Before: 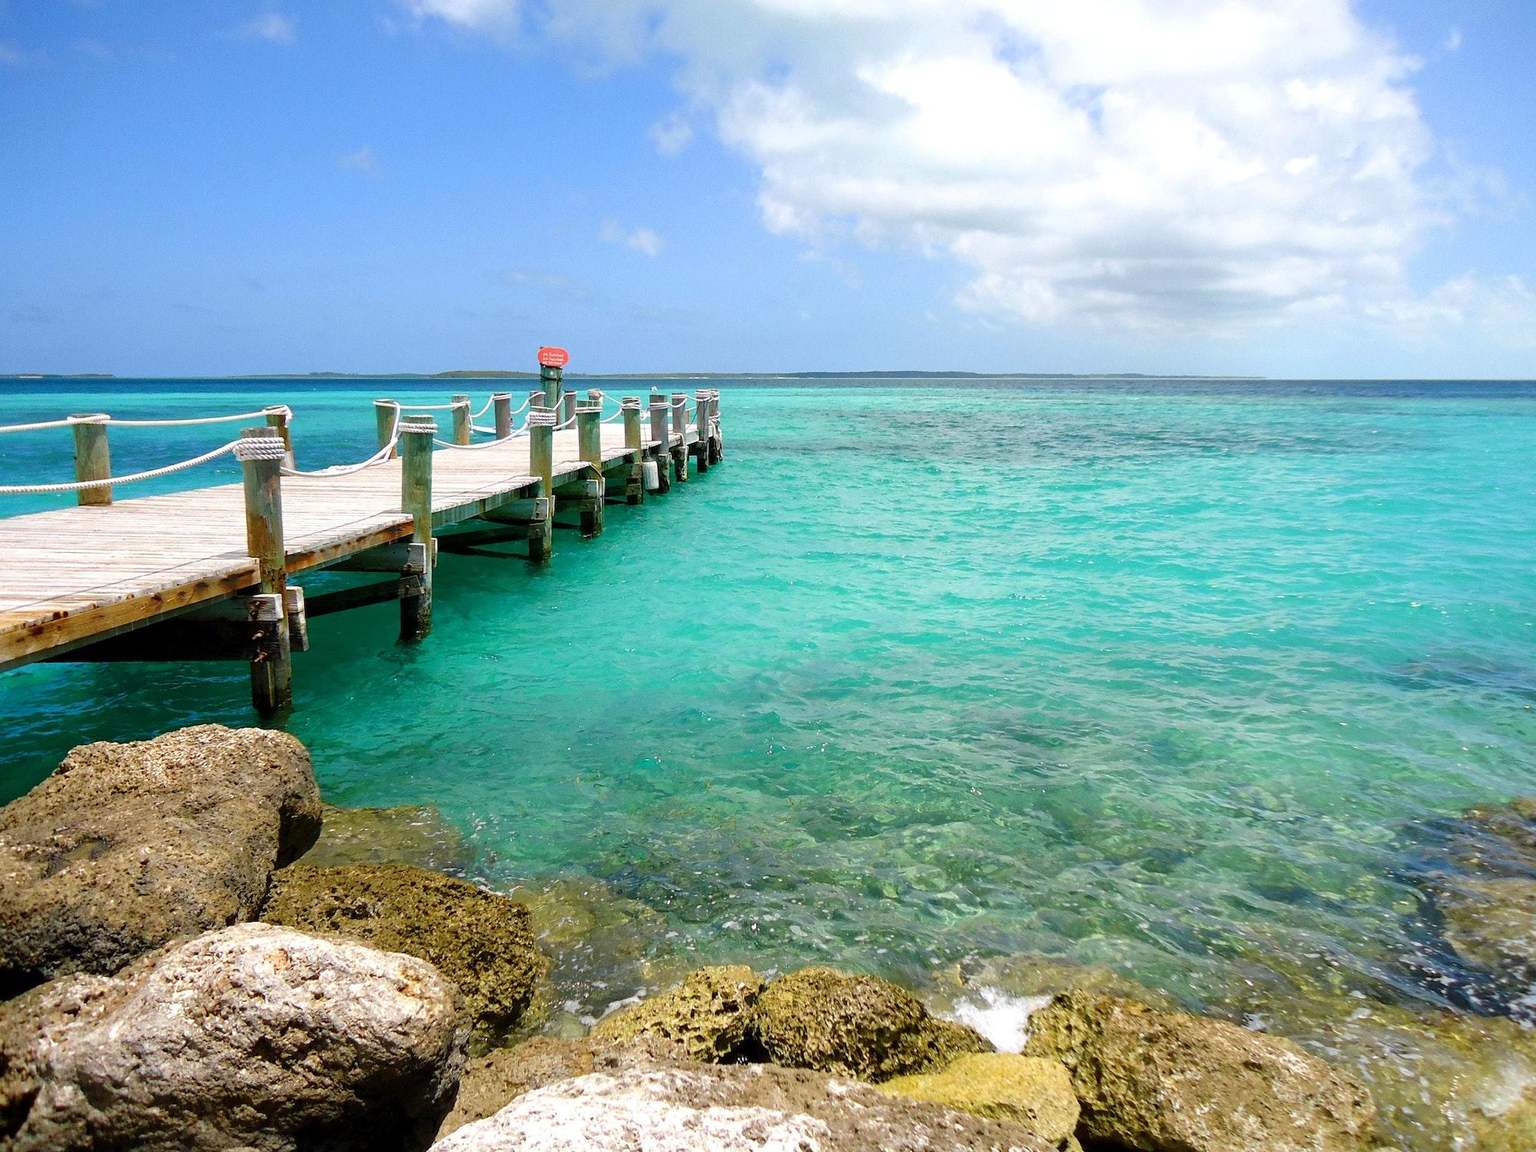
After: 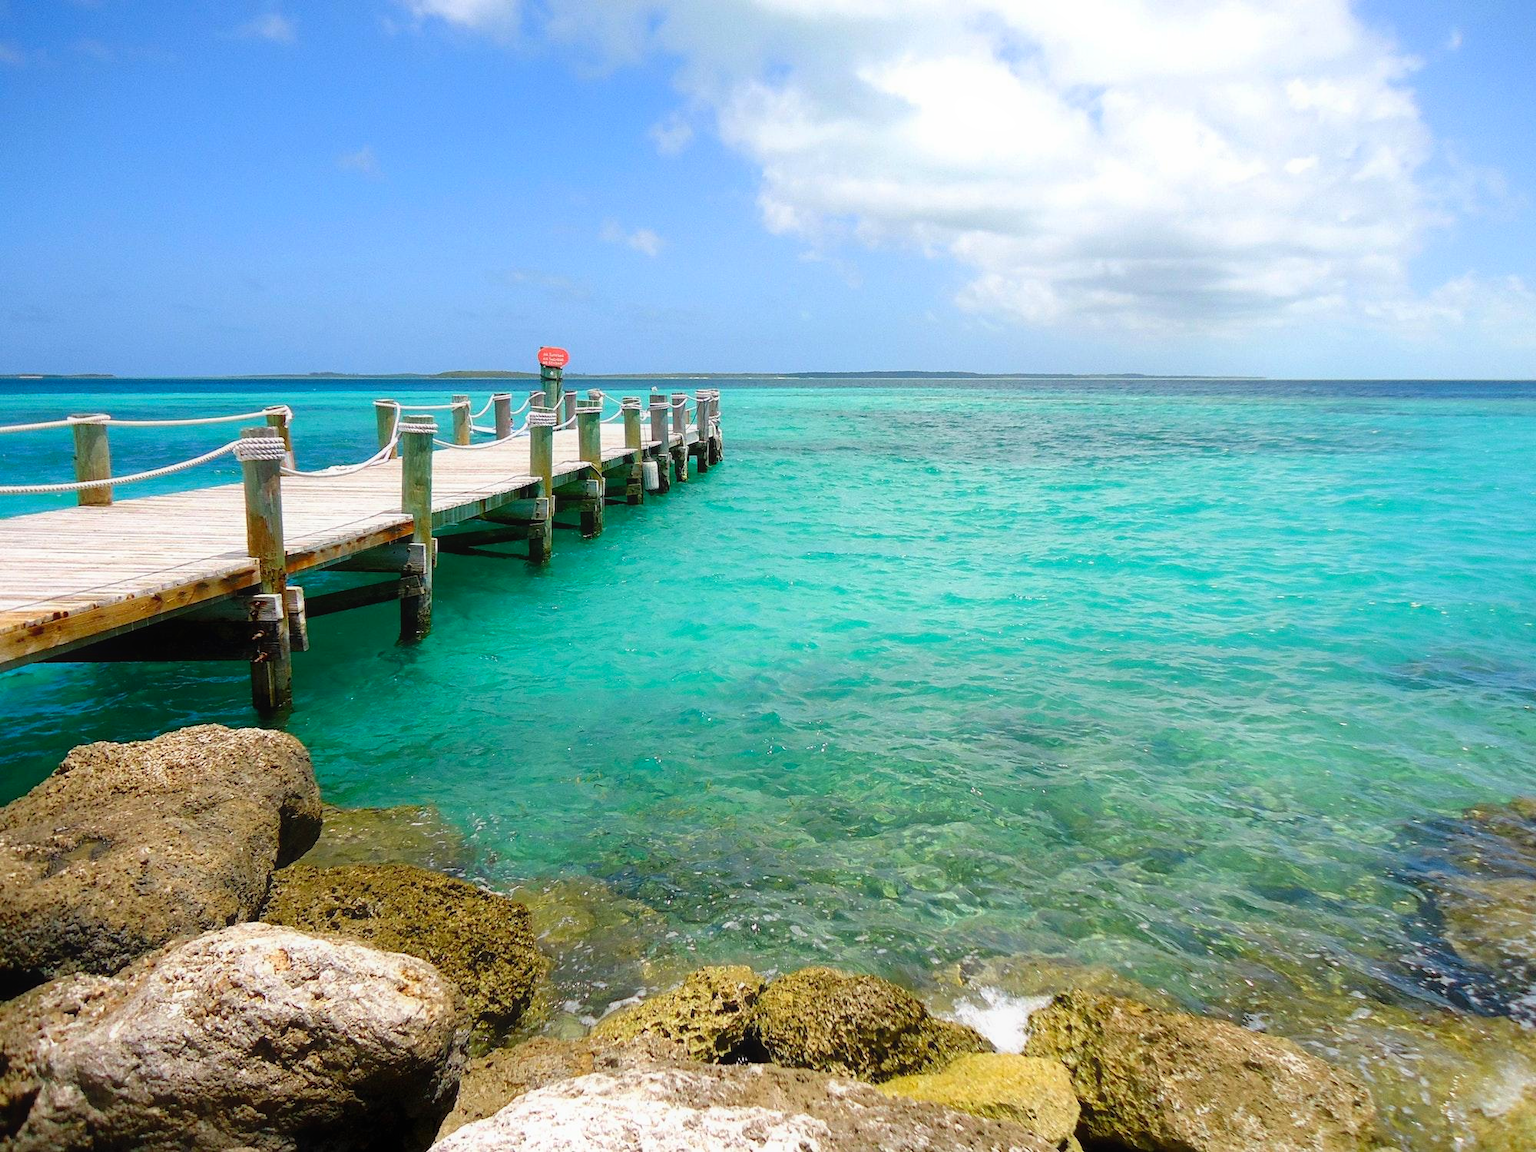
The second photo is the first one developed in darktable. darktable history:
contrast equalizer: octaves 7, y [[0.5, 0.488, 0.462, 0.461, 0.491, 0.5], [0.5 ×6], [0.5 ×6], [0 ×6], [0 ×6]]
contrast brightness saturation: saturation 0.103
